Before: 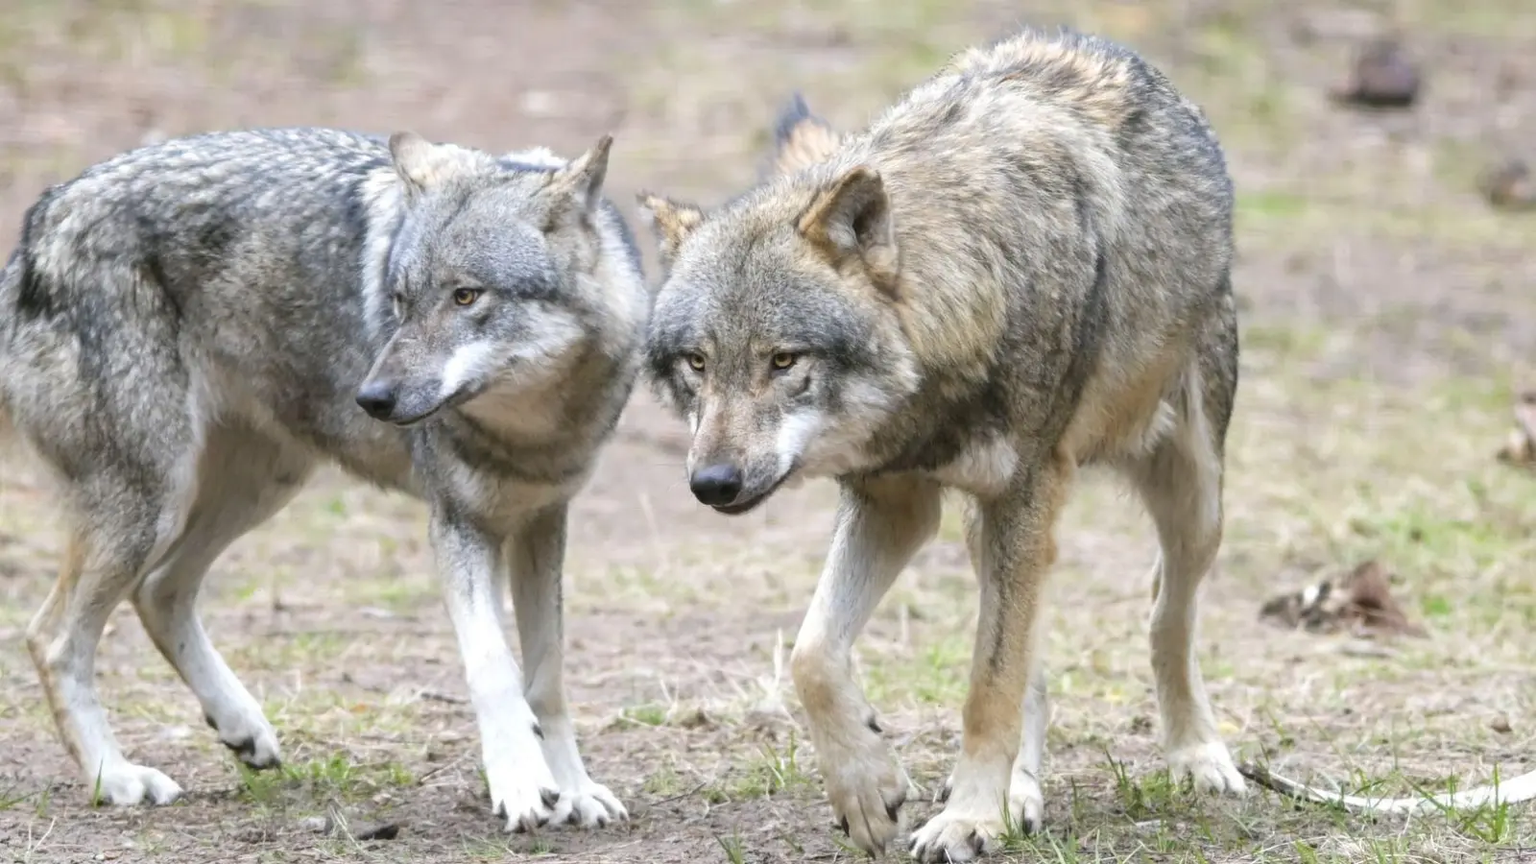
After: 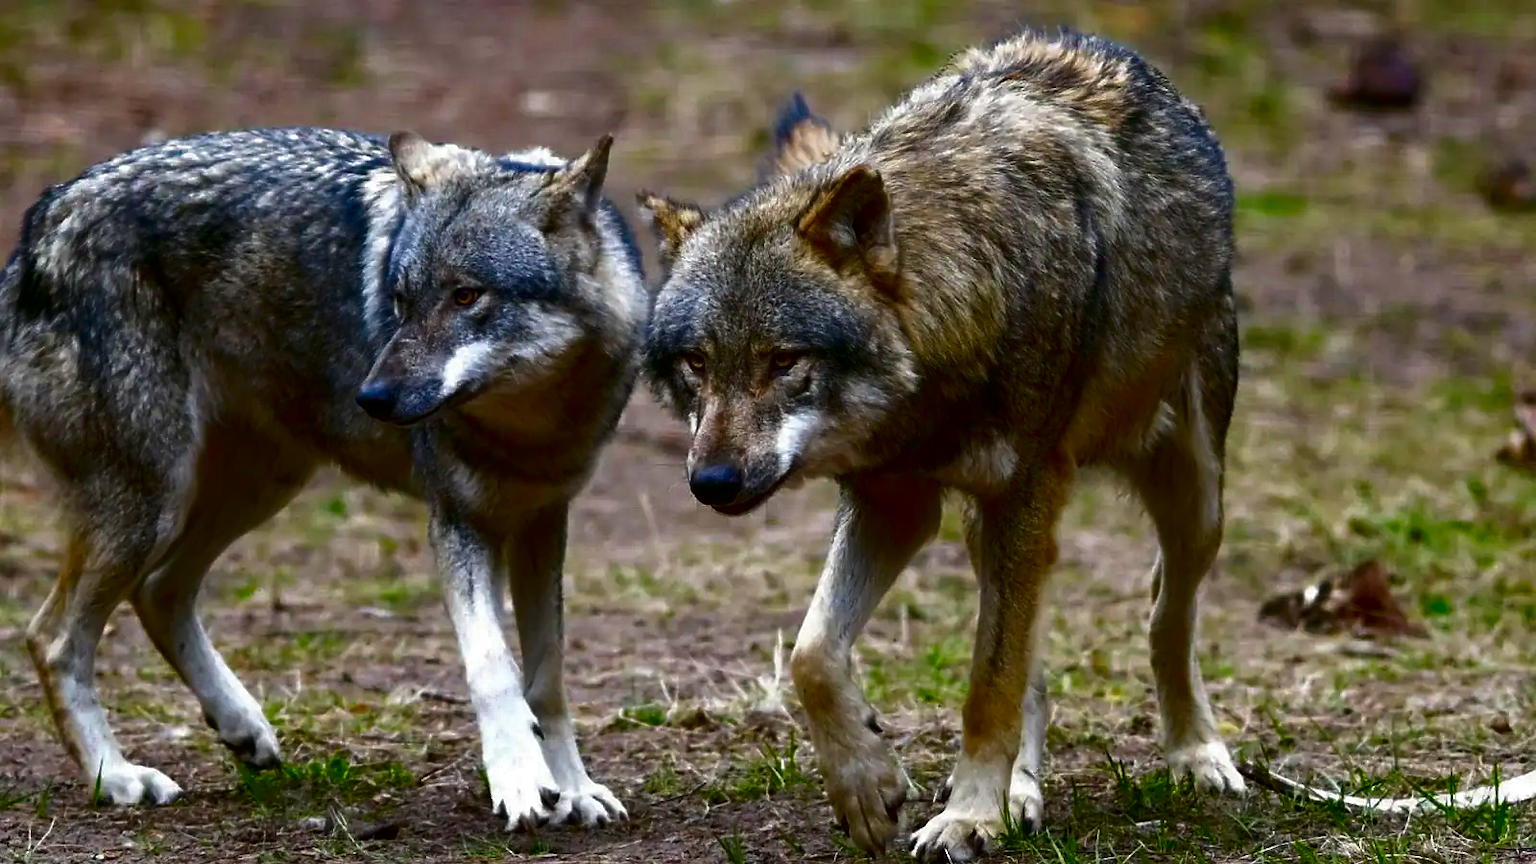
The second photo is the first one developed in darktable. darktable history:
color zones: curves: ch0 [(0.27, 0.396) (0.563, 0.504) (0.75, 0.5) (0.787, 0.307)]
sharpen: radius 1.864, amount 0.398, threshold 1.271
contrast brightness saturation: brightness -1, saturation 1
